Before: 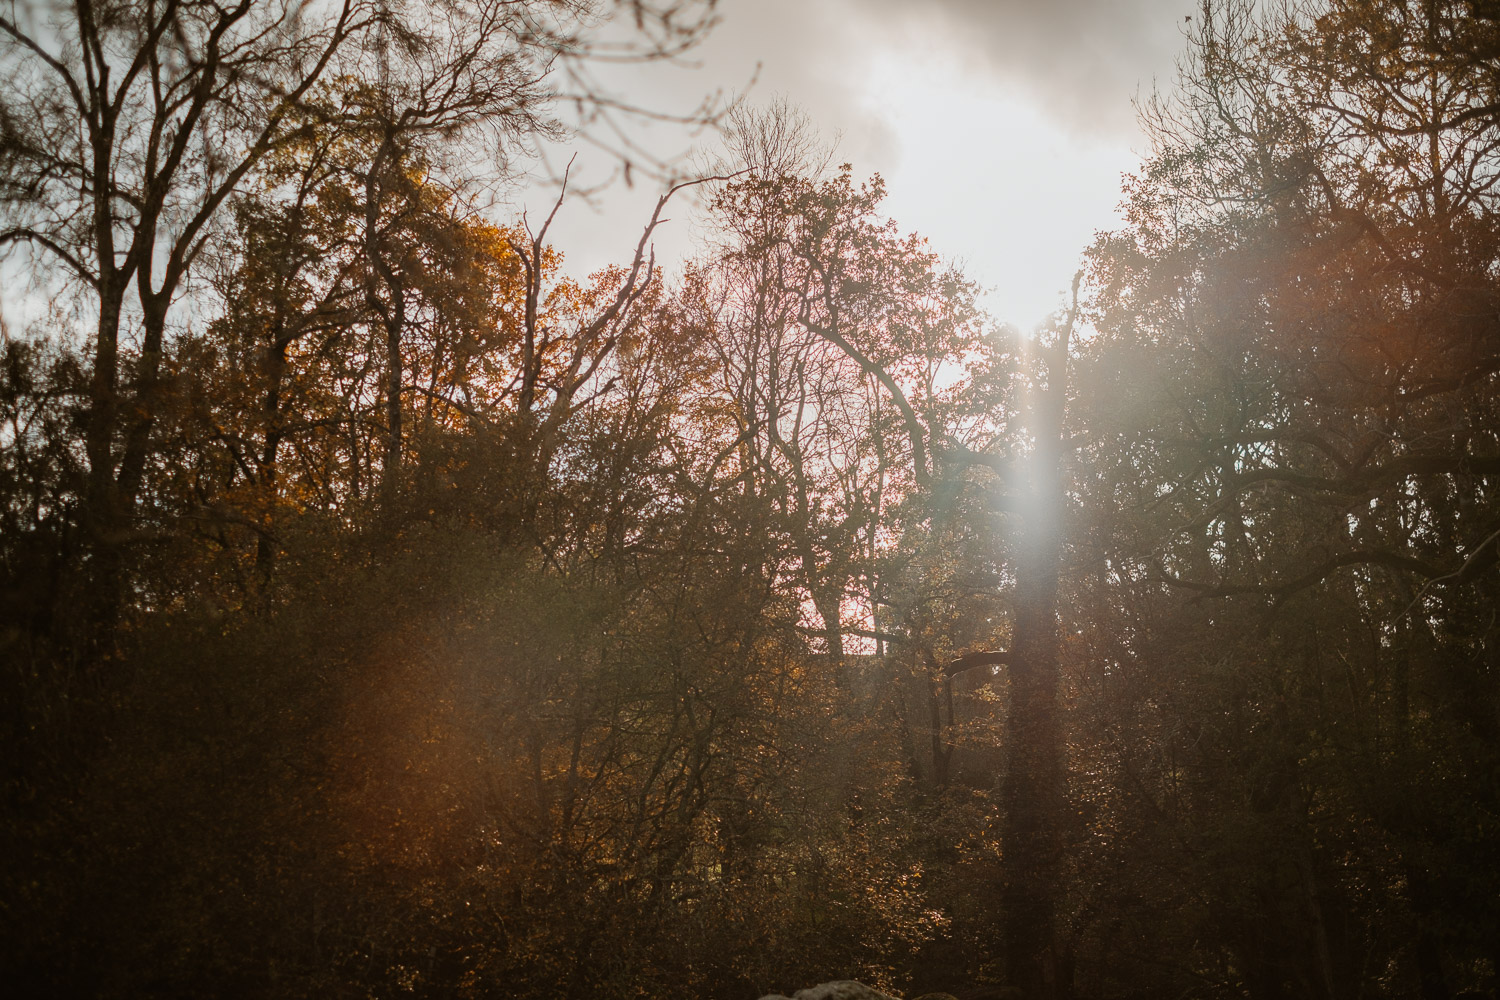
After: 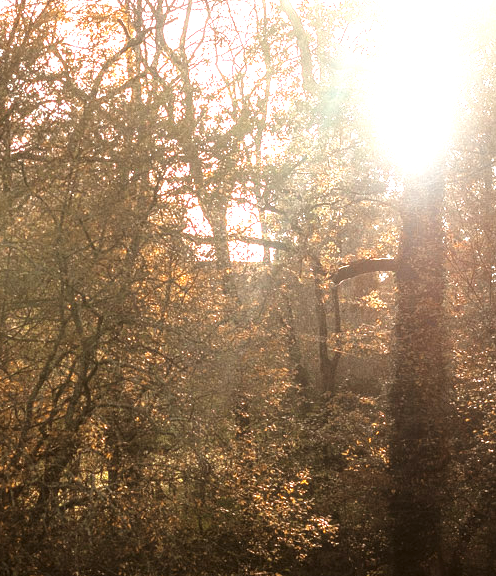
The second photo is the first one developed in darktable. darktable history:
tone equalizer: -8 EV -0.76 EV, -7 EV -0.727 EV, -6 EV -0.598 EV, -5 EV -0.374 EV, -3 EV 0.382 EV, -2 EV 0.6 EV, -1 EV 0.699 EV, +0 EV 0.73 EV, mask exposure compensation -0.511 EV
exposure: black level correction 0, exposure 1.187 EV, compensate highlight preservation false
crop: left 40.925%, top 39.36%, right 25.95%, bottom 2.994%
local contrast: on, module defaults
